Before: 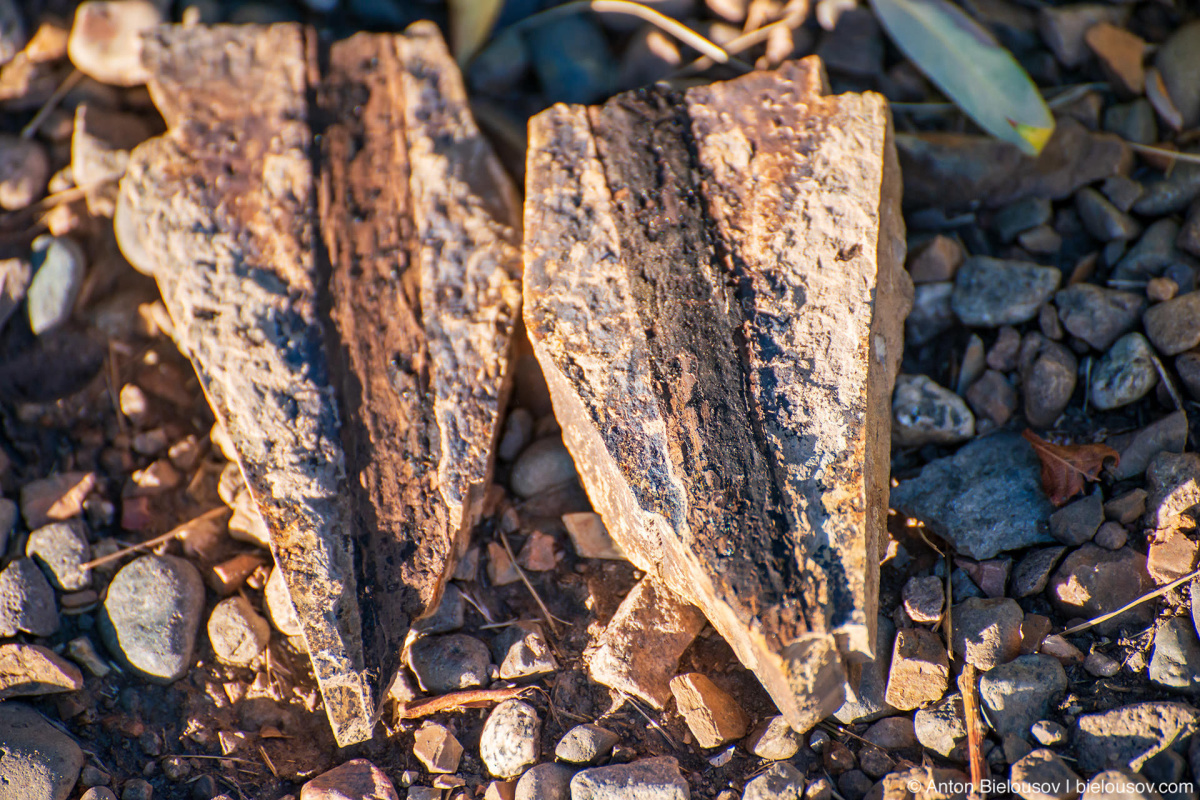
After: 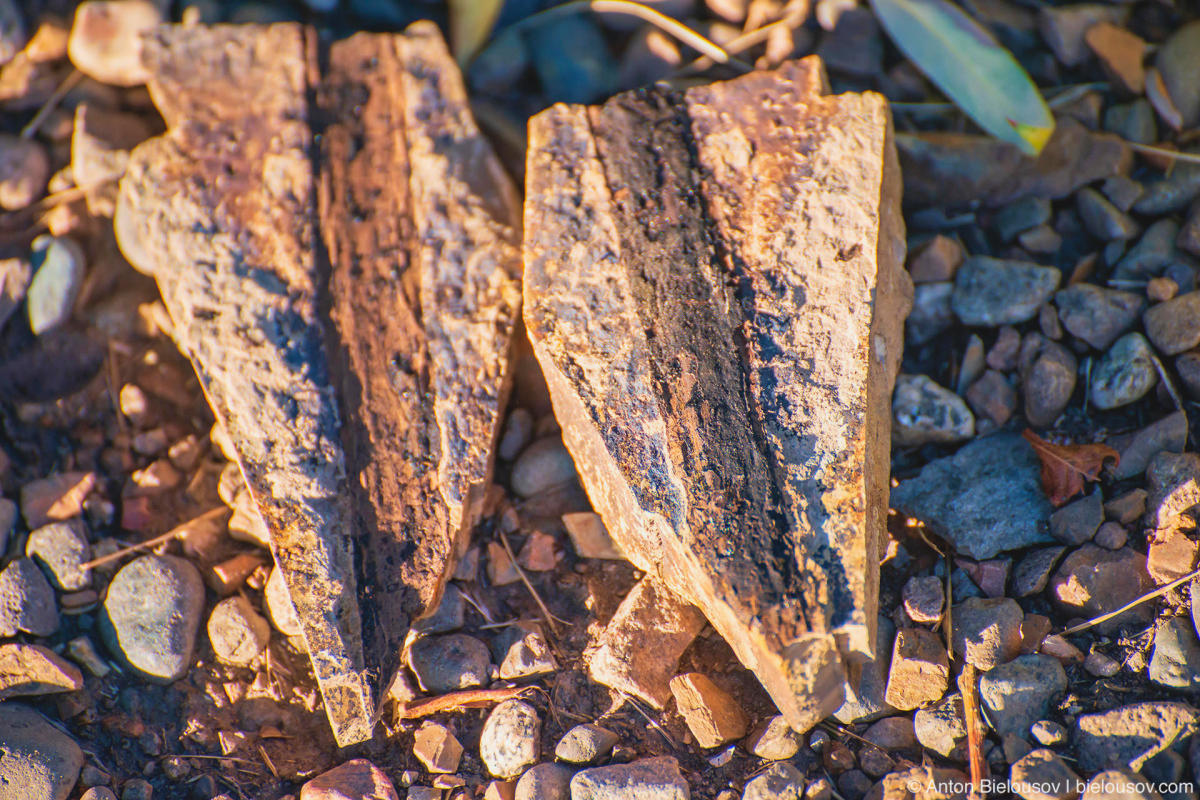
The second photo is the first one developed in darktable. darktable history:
contrast brightness saturation: contrast -0.1, brightness 0.05, saturation 0.08
velvia: on, module defaults
rgb levels: preserve colors max RGB
